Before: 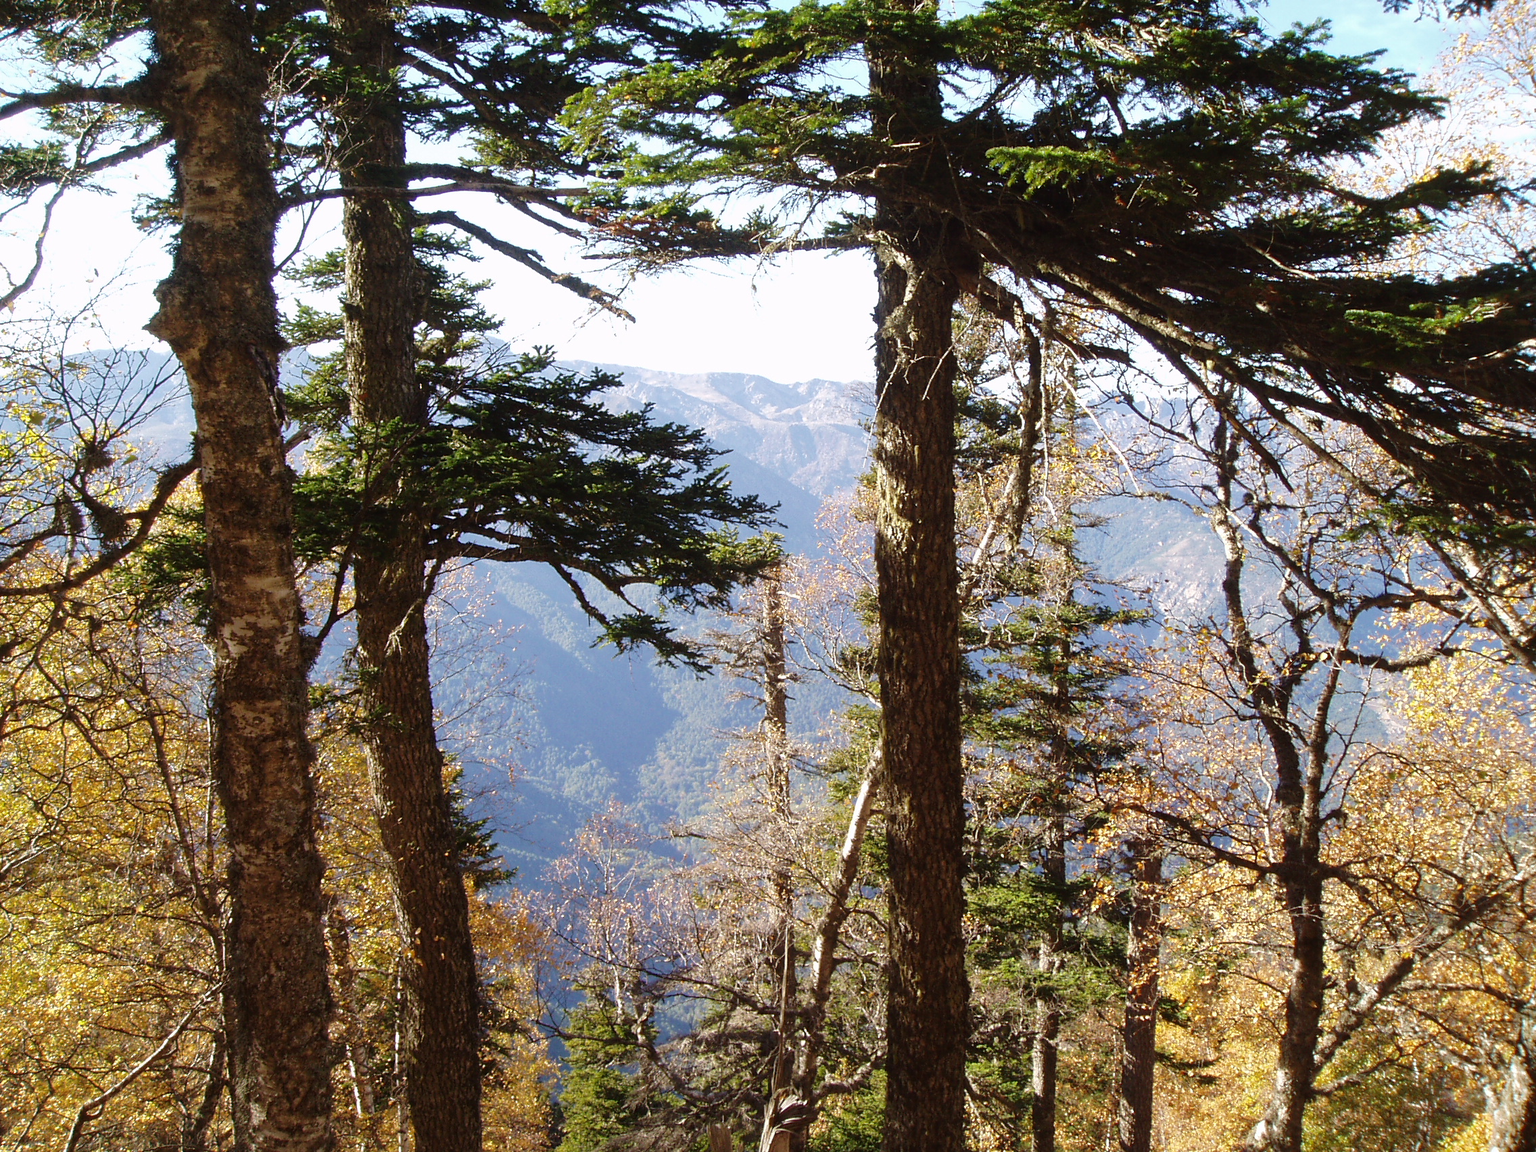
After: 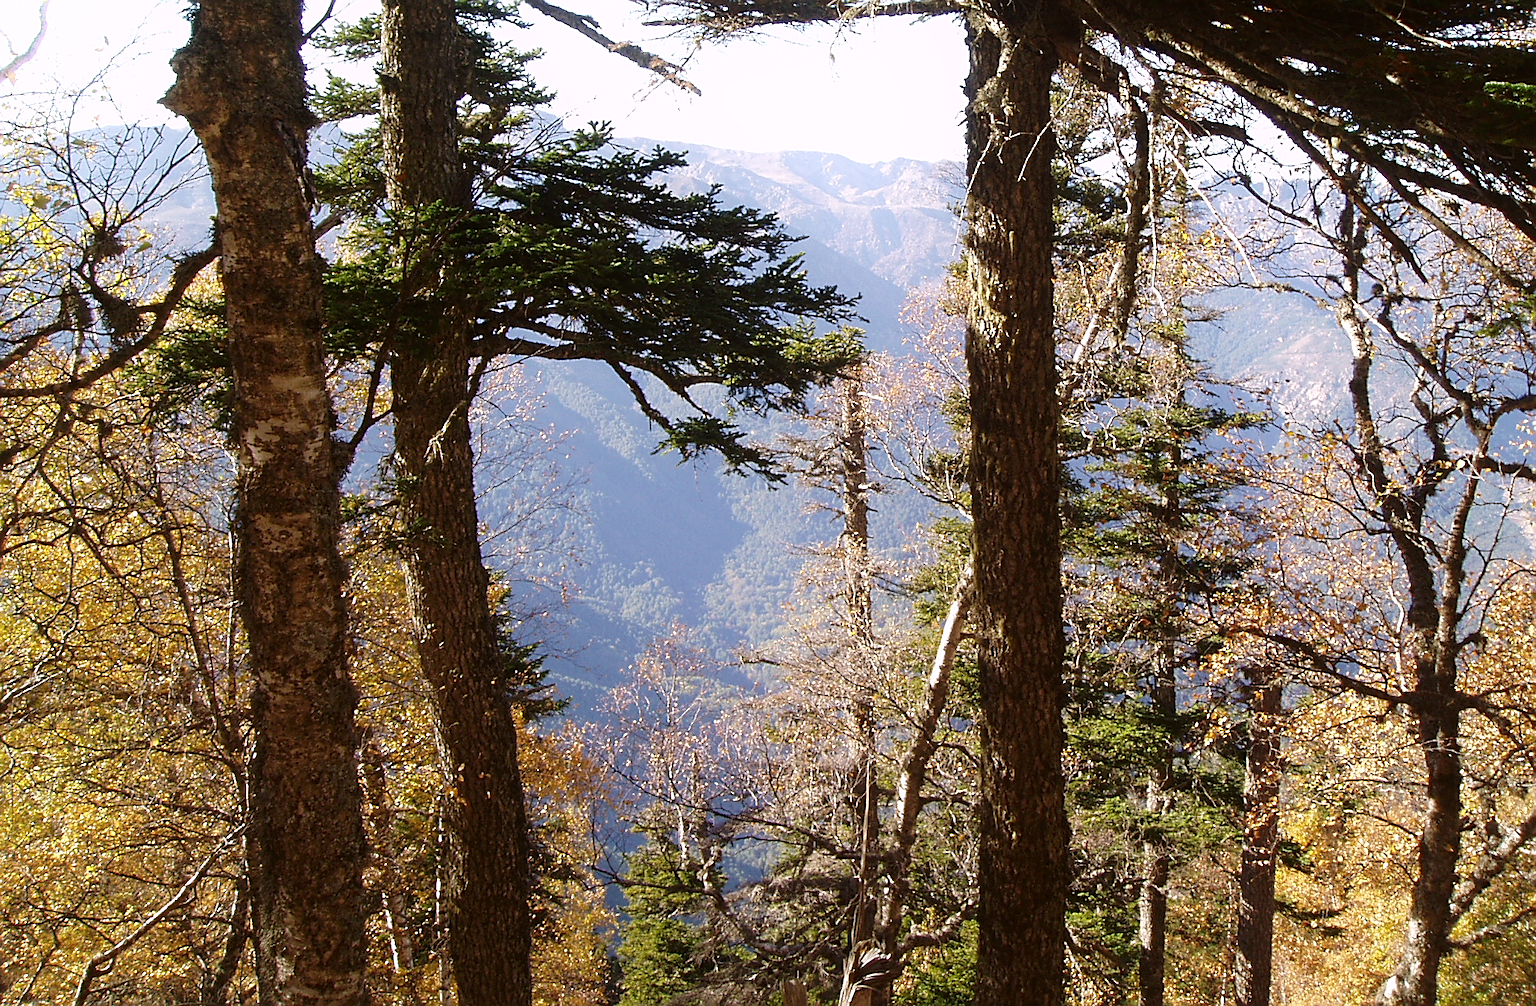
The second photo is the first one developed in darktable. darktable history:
color correction: highlights a* 3.14, highlights b* -0.934, shadows a* -0.077, shadows b* 2.27, saturation 0.981
crop: top 20.503%, right 9.367%, bottom 0.311%
shadows and highlights: shadows -39.32, highlights 64.8, soften with gaussian
sharpen: on, module defaults
